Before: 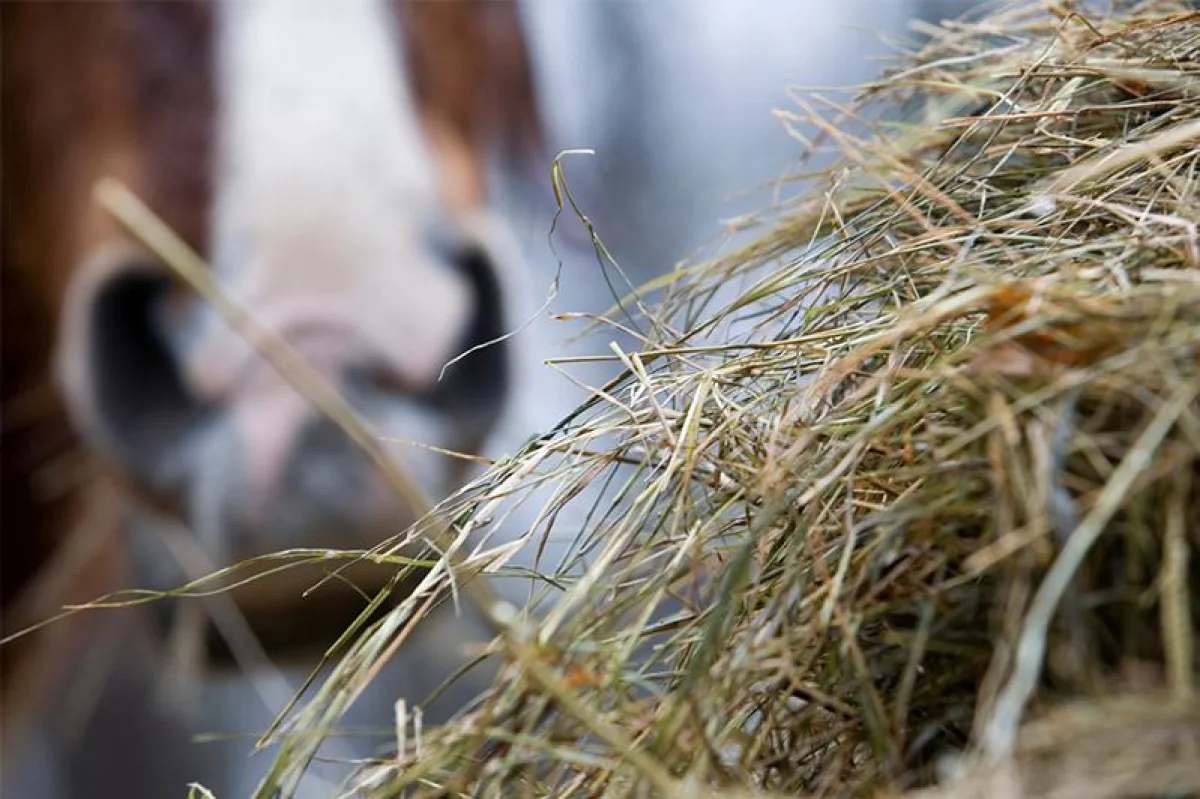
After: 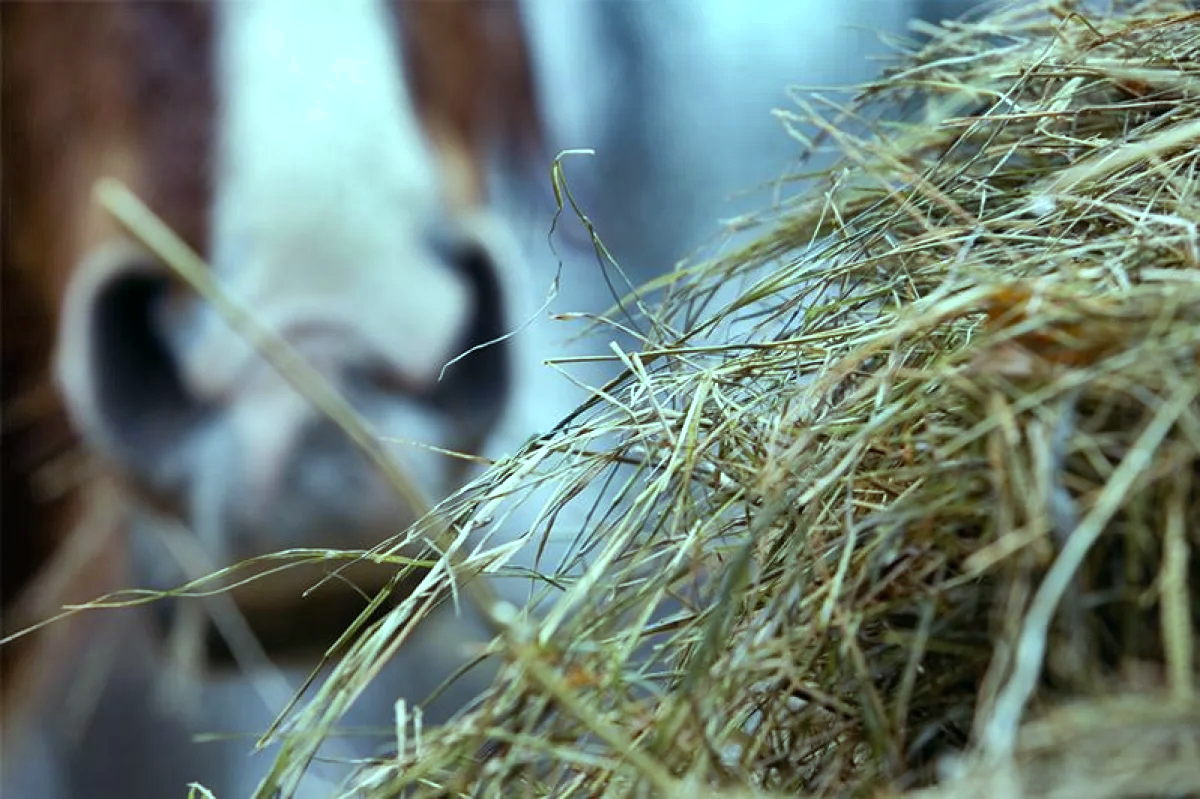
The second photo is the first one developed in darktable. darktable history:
shadows and highlights: white point adjustment 0.1, highlights -70, soften with gaussian
color balance: mode lift, gamma, gain (sRGB), lift [0.997, 0.979, 1.021, 1.011], gamma [1, 1.084, 0.916, 0.998], gain [1, 0.87, 1.13, 1.101], contrast 4.55%, contrast fulcrum 38.24%, output saturation 104.09%
